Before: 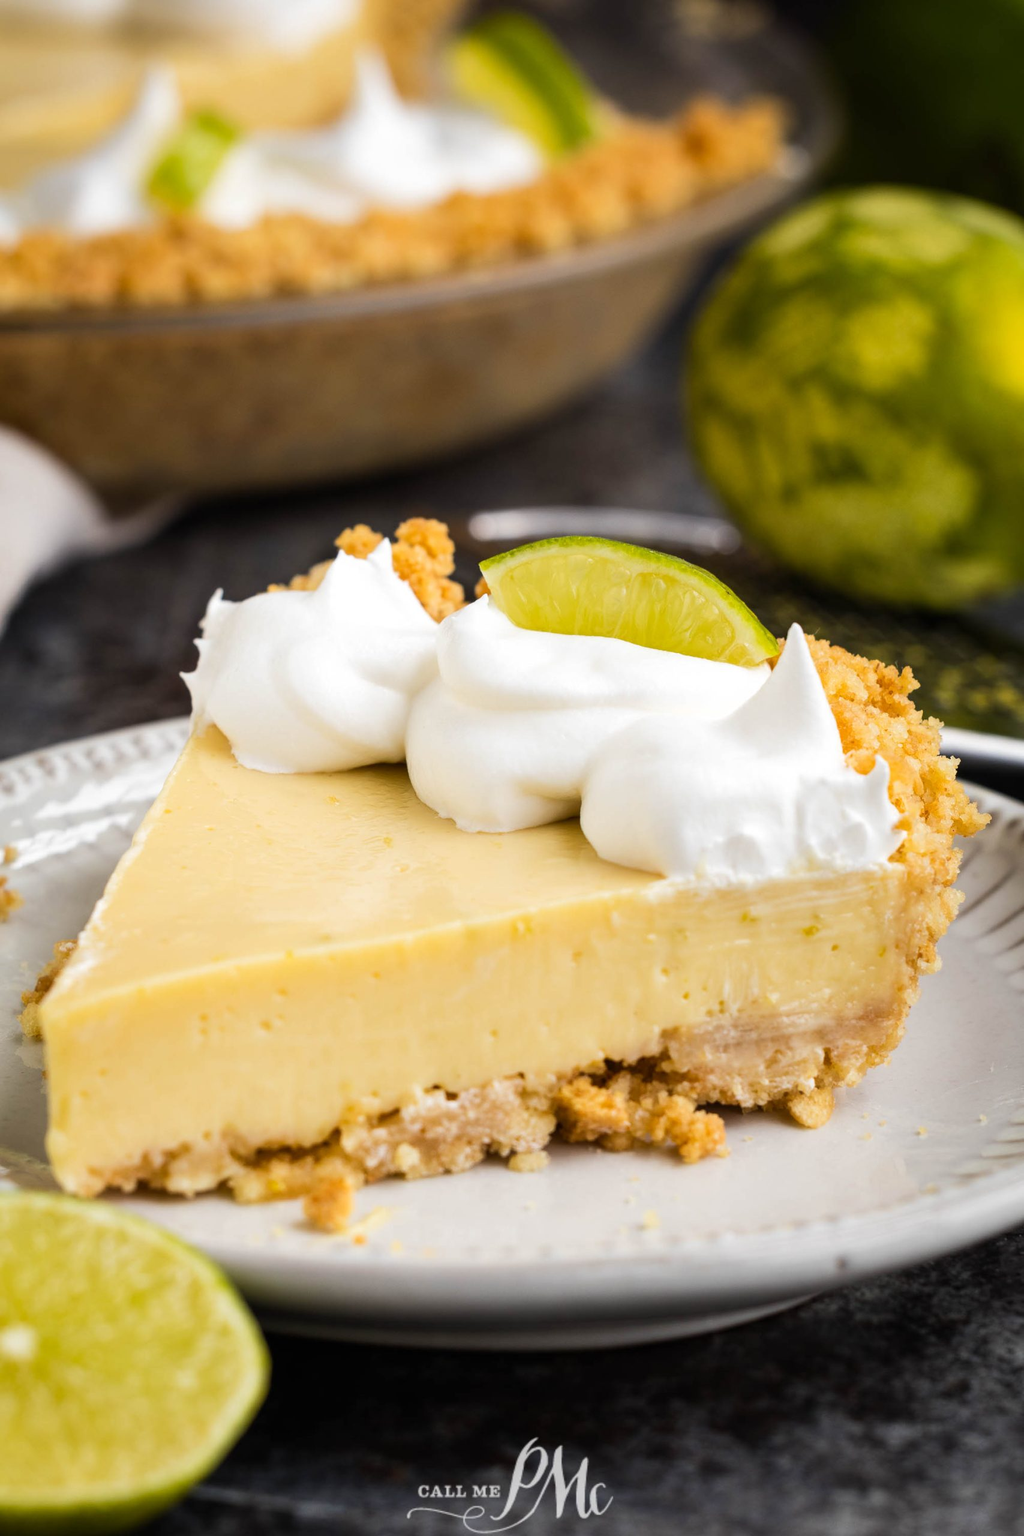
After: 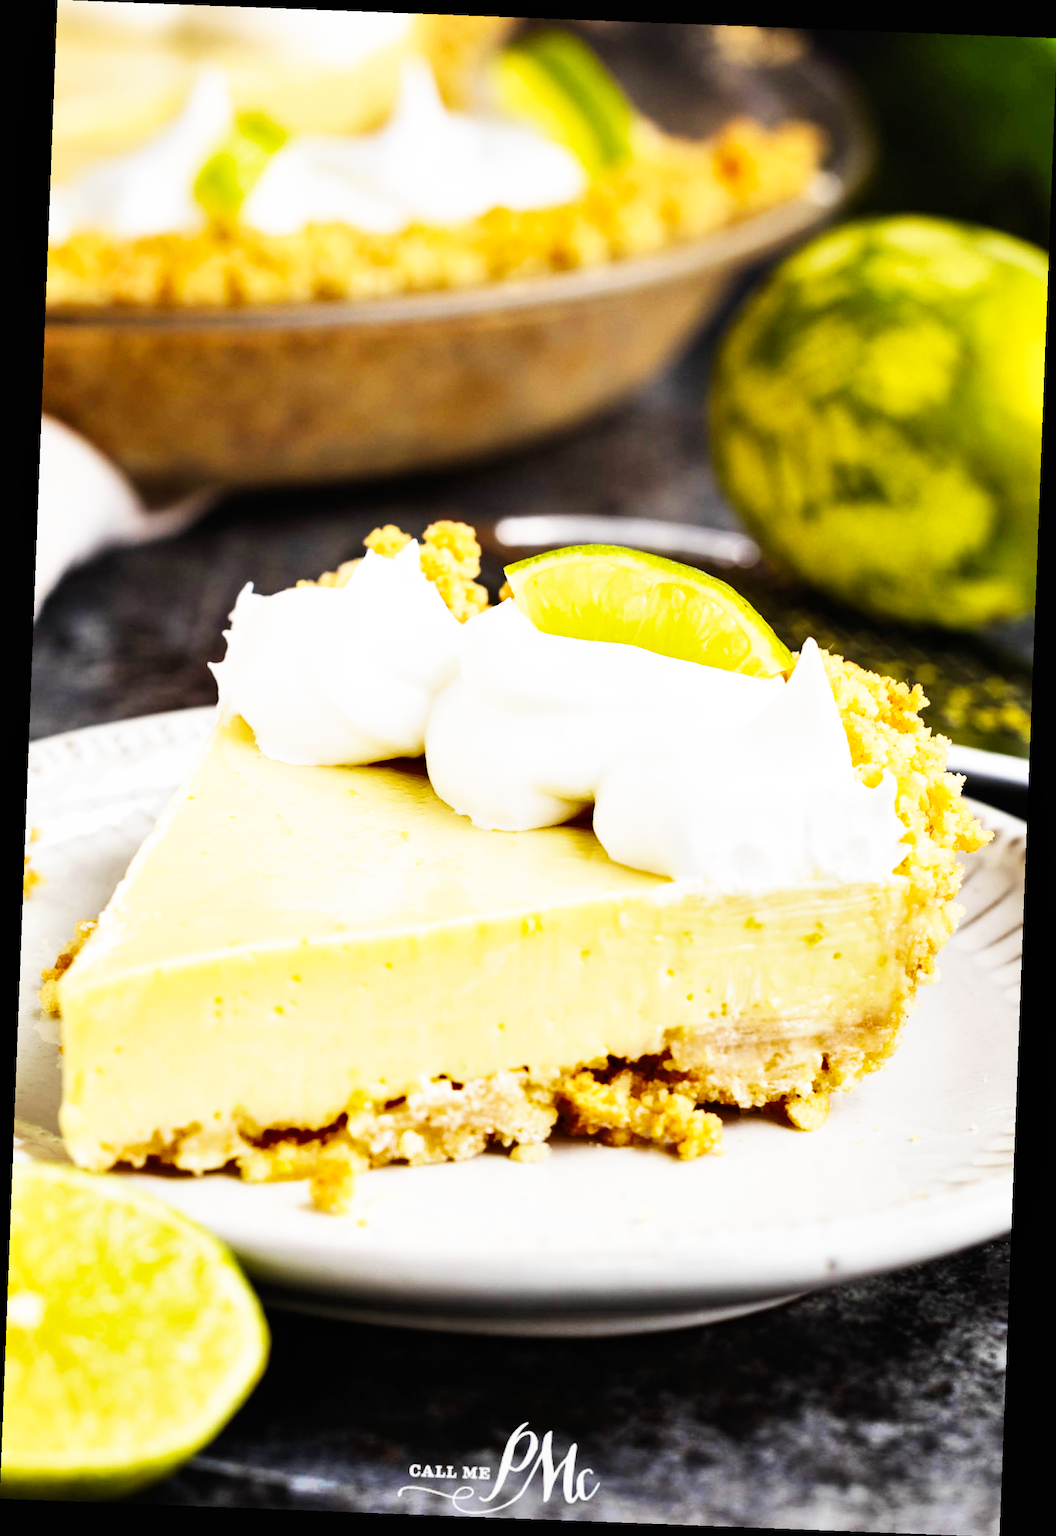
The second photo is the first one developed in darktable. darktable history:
shadows and highlights: low approximation 0.01, soften with gaussian
crop and rotate: angle -2.21°
base curve: curves: ch0 [(0, 0) (0.007, 0.004) (0.027, 0.03) (0.046, 0.07) (0.207, 0.54) (0.442, 0.872) (0.673, 0.972) (1, 1)], preserve colors none
